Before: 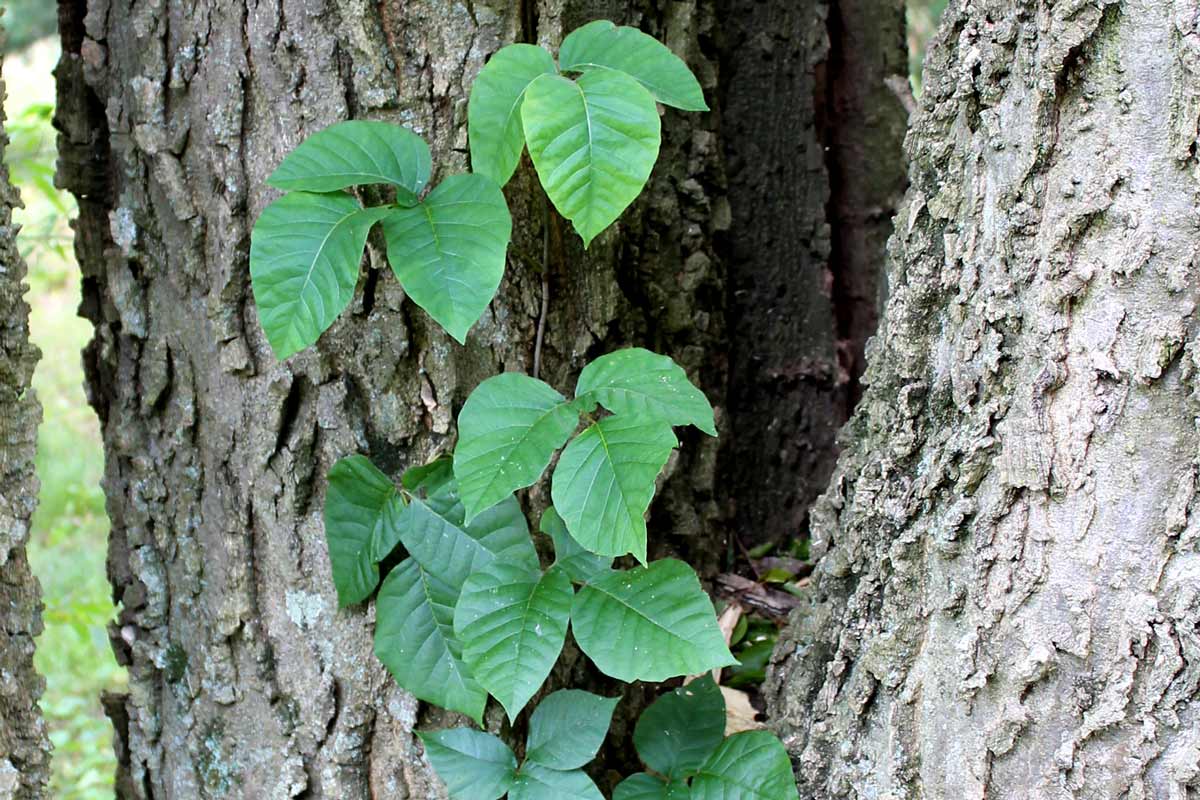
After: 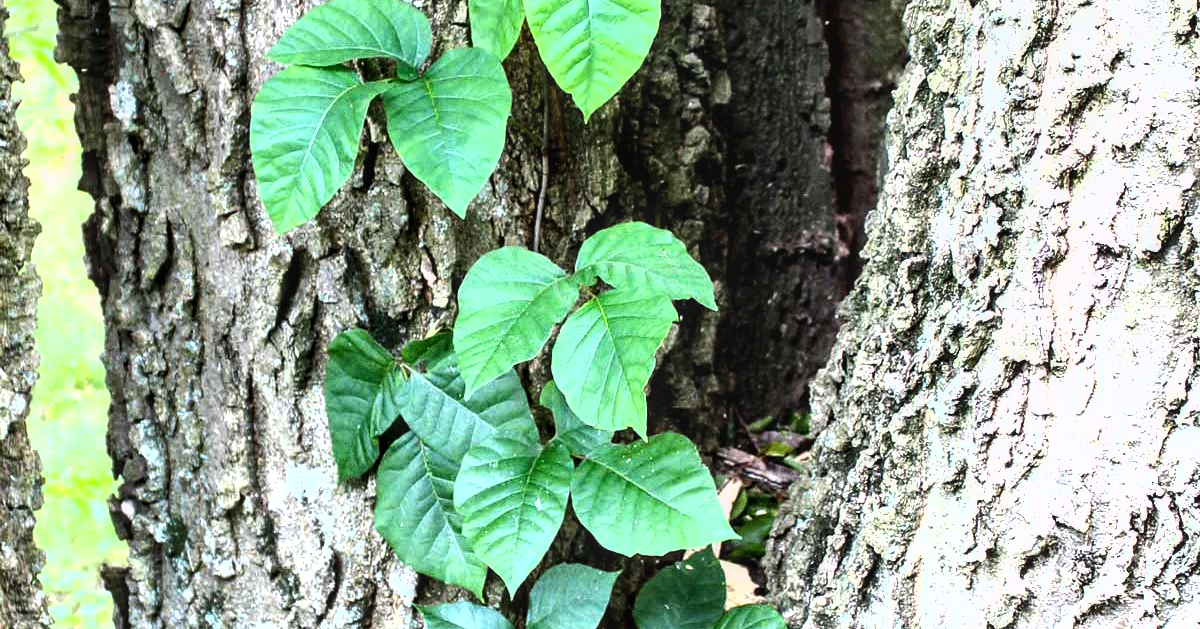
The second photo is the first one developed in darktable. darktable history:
crop and rotate: top 15.774%, bottom 5.506%
local contrast: on, module defaults
tone equalizer: -8 EV -0.75 EV, -7 EV -0.7 EV, -6 EV -0.6 EV, -5 EV -0.4 EV, -3 EV 0.4 EV, -2 EV 0.6 EV, -1 EV 0.7 EV, +0 EV 0.75 EV, edges refinement/feathering 500, mask exposure compensation -1.57 EV, preserve details no
grain: coarseness 0.09 ISO
shadows and highlights: highlights color adjustment 0%, low approximation 0.01, soften with gaussian
white balance: red 1, blue 1
exposure: black level correction 0, exposure 0.5 EV, compensate highlight preservation false
